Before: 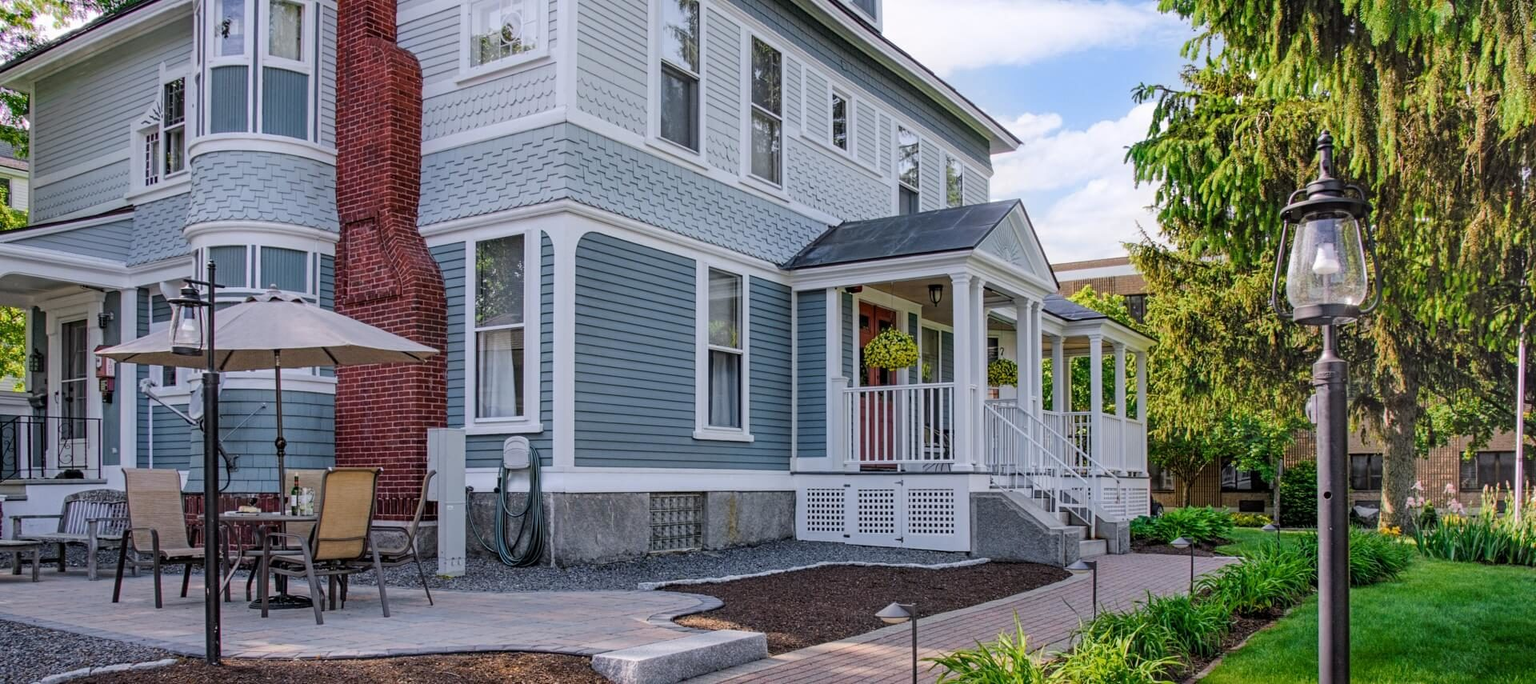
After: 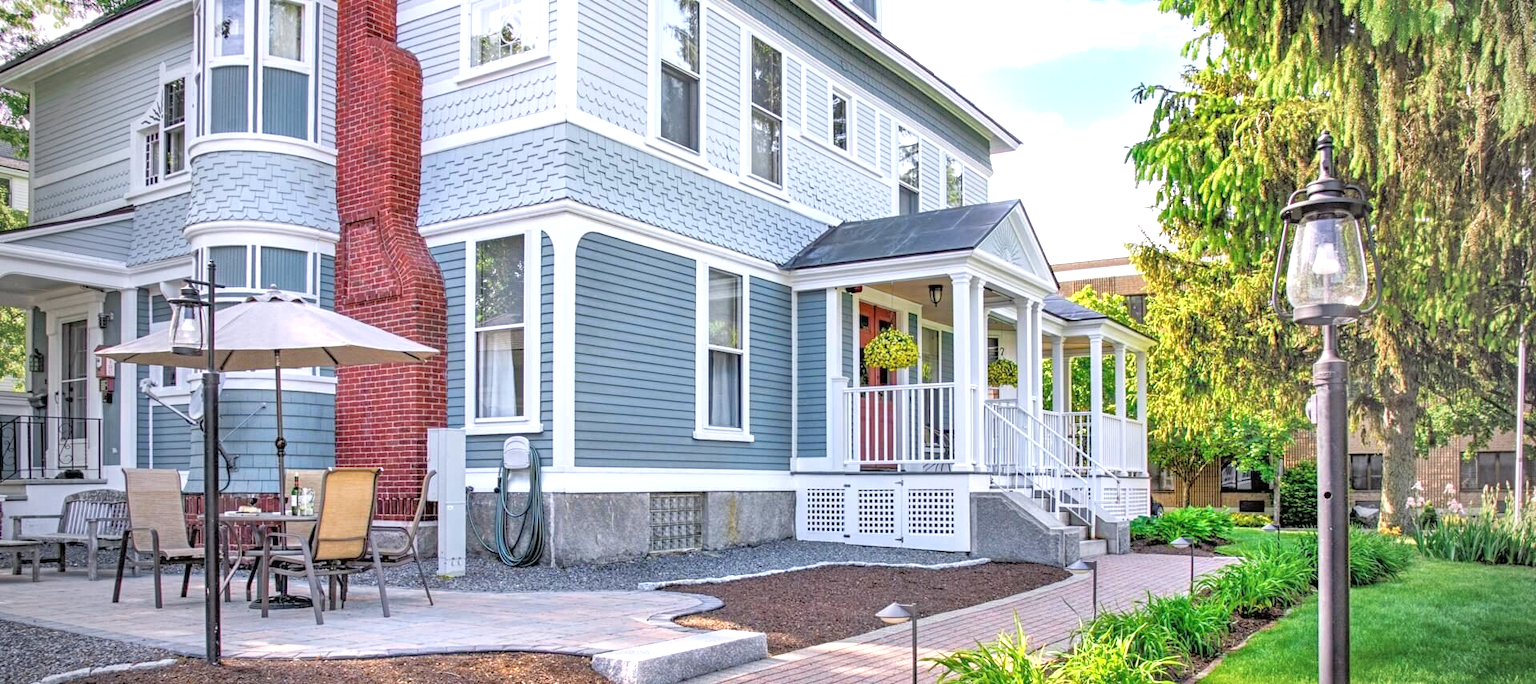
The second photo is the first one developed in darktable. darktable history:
tone equalizer: -7 EV 0.15 EV, -6 EV 0.6 EV, -5 EV 1.15 EV, -4 EV 1.33 EV, -3 EV 1.15 EV, -2 EV 0.6 EV, -1 EV 0.15 EV, mask exposure compensation -0.5 EV
vignetting: fall-off start 97%, fall-off radius 100%, width/height ratio 0.609, unbound false
exposure: black level correction 0, exposure 1 EV, compensate highlight preservation false
